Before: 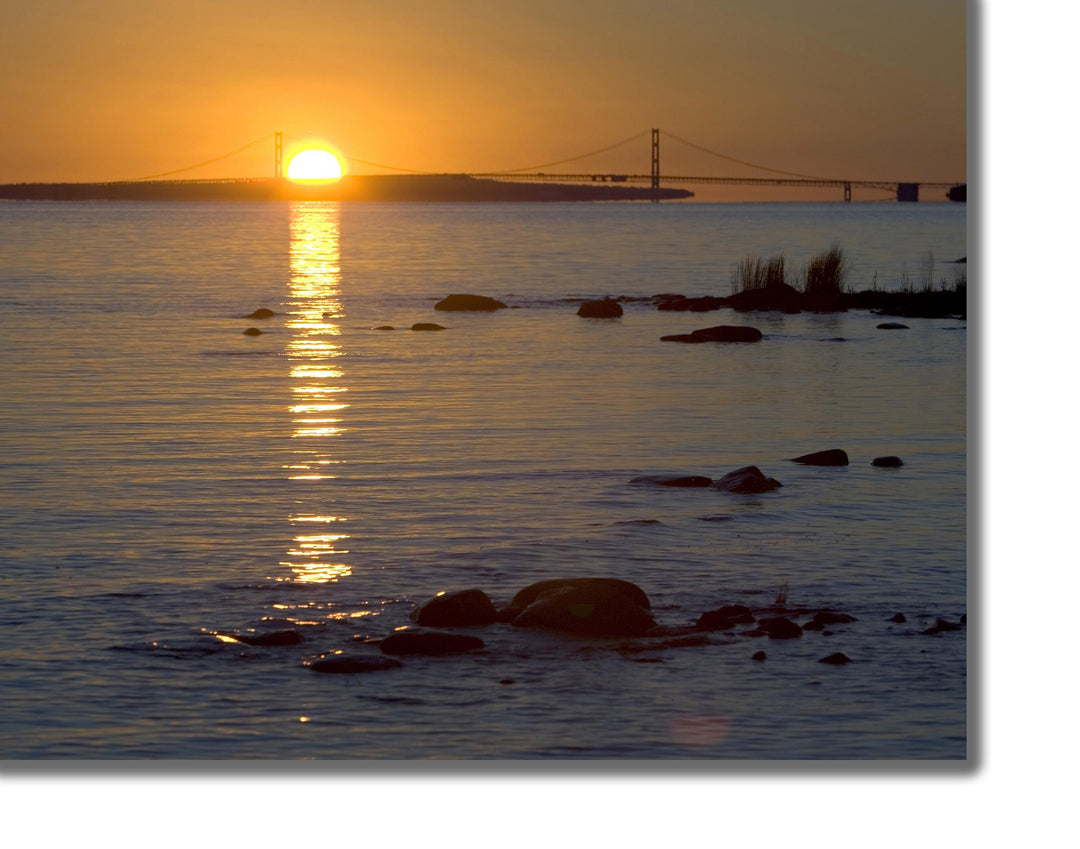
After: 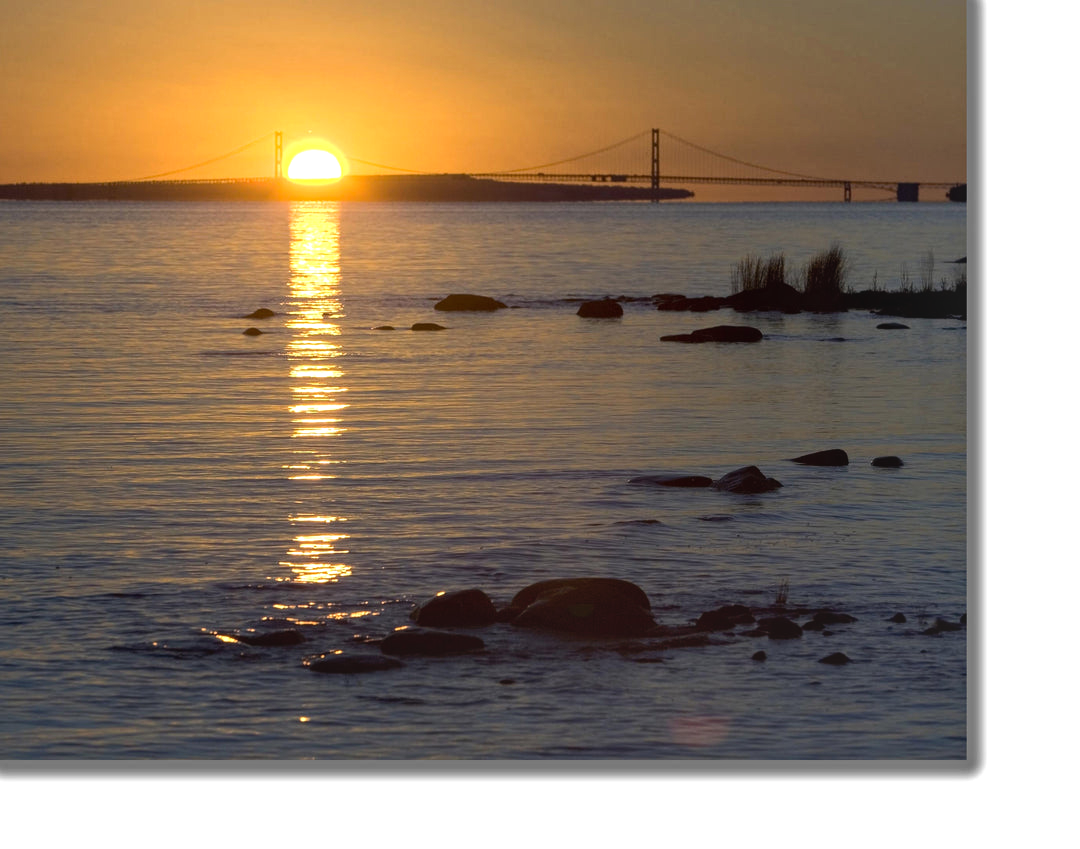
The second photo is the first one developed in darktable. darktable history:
local contrast: detail 110%
tone equalizer: -8 EV -0.449 EV, -7 EV -0.422 EV, -6 EV -0.335 EV, -5 EV -0.241 EV, -3 EV 0.253 EV, -2 EV 0.341 EV, -1 EV 0.372 EV, +0 EV 0.44 EV, edges refinement/feathering 500, mask exposure compensation -1.57 EV, preserve details no
